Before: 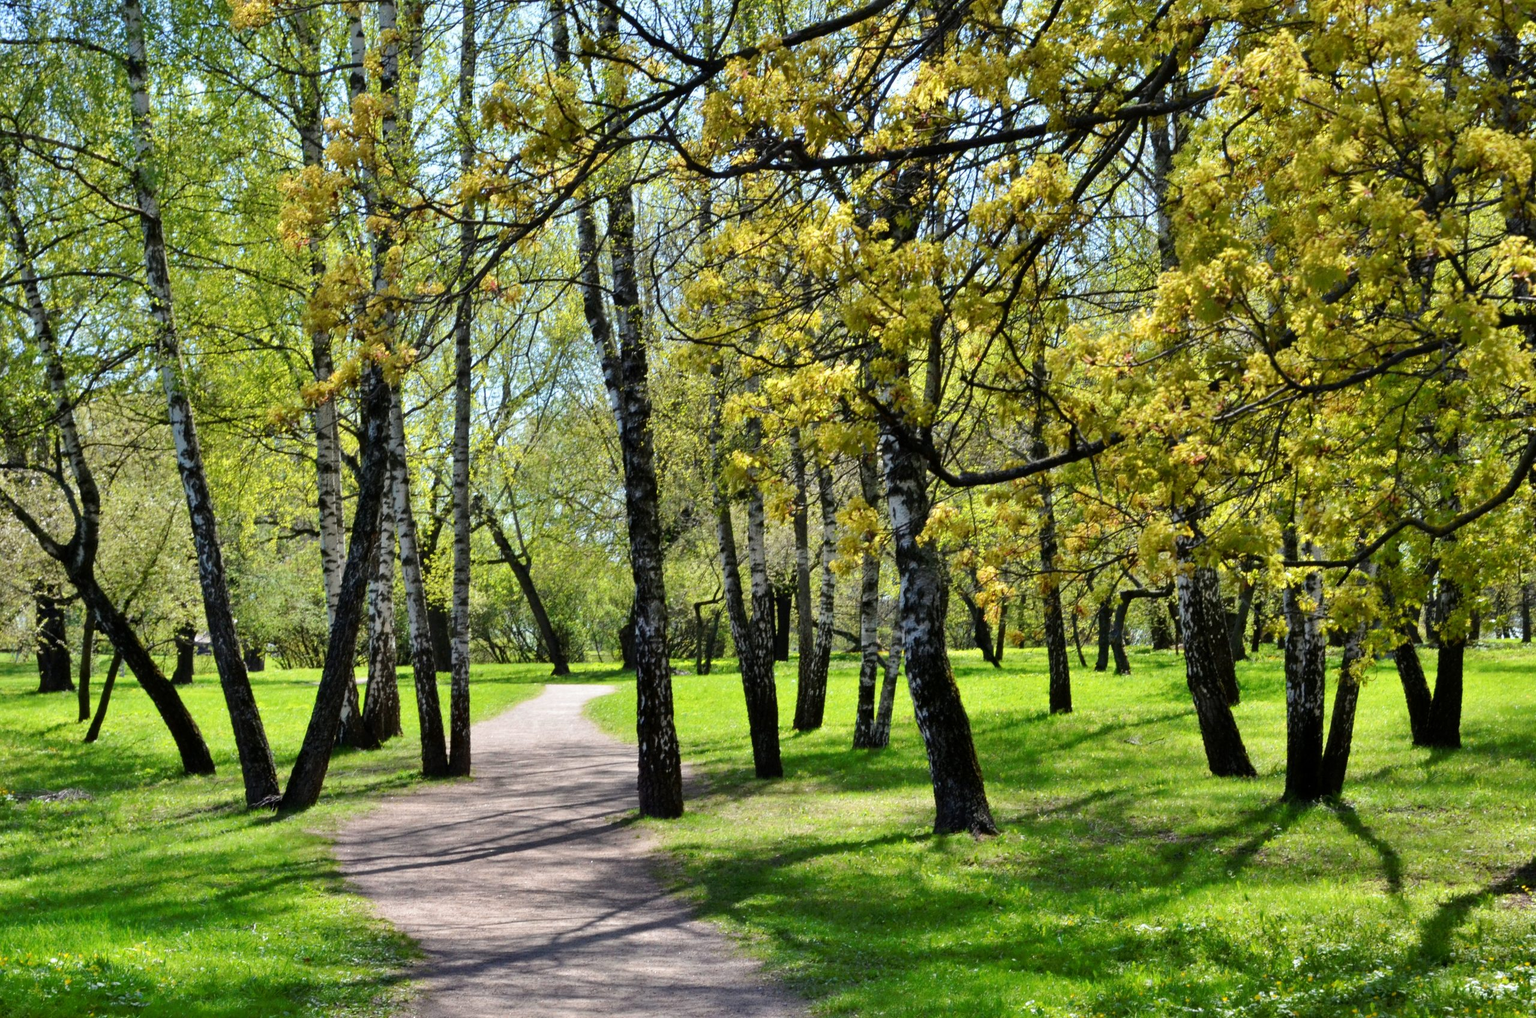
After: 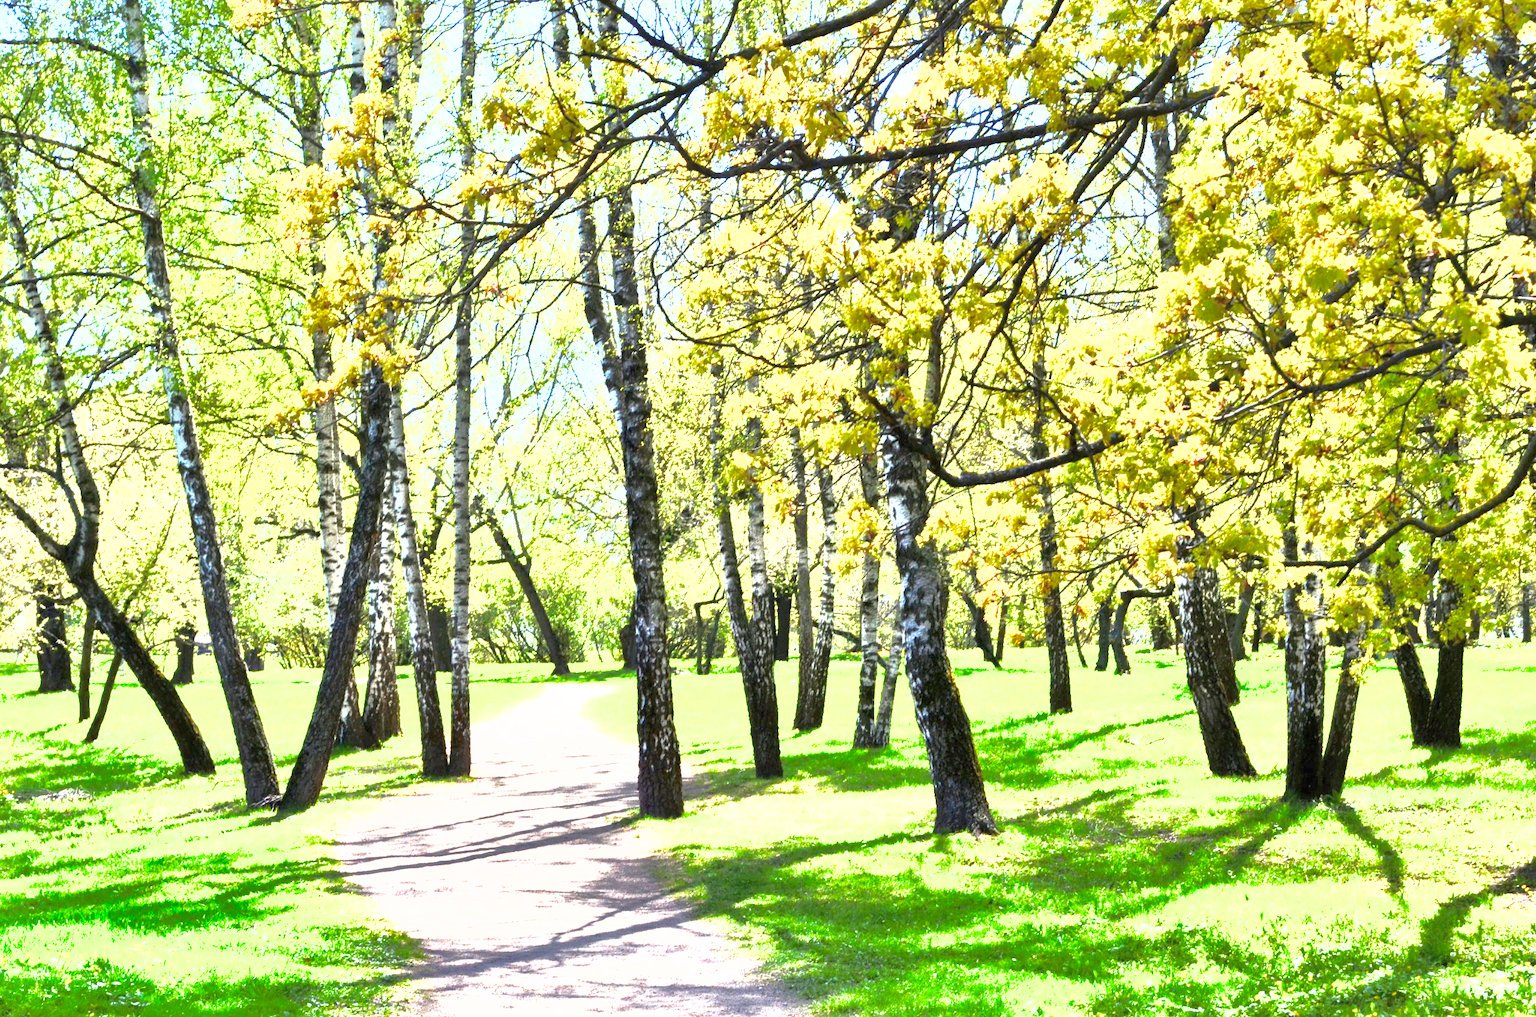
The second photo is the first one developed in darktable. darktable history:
shadows and highlights: on, module defaults
exposure: black level correction 0, exposure 2.138 EV, compensate exposure bias true, compensate highlight preservation false
